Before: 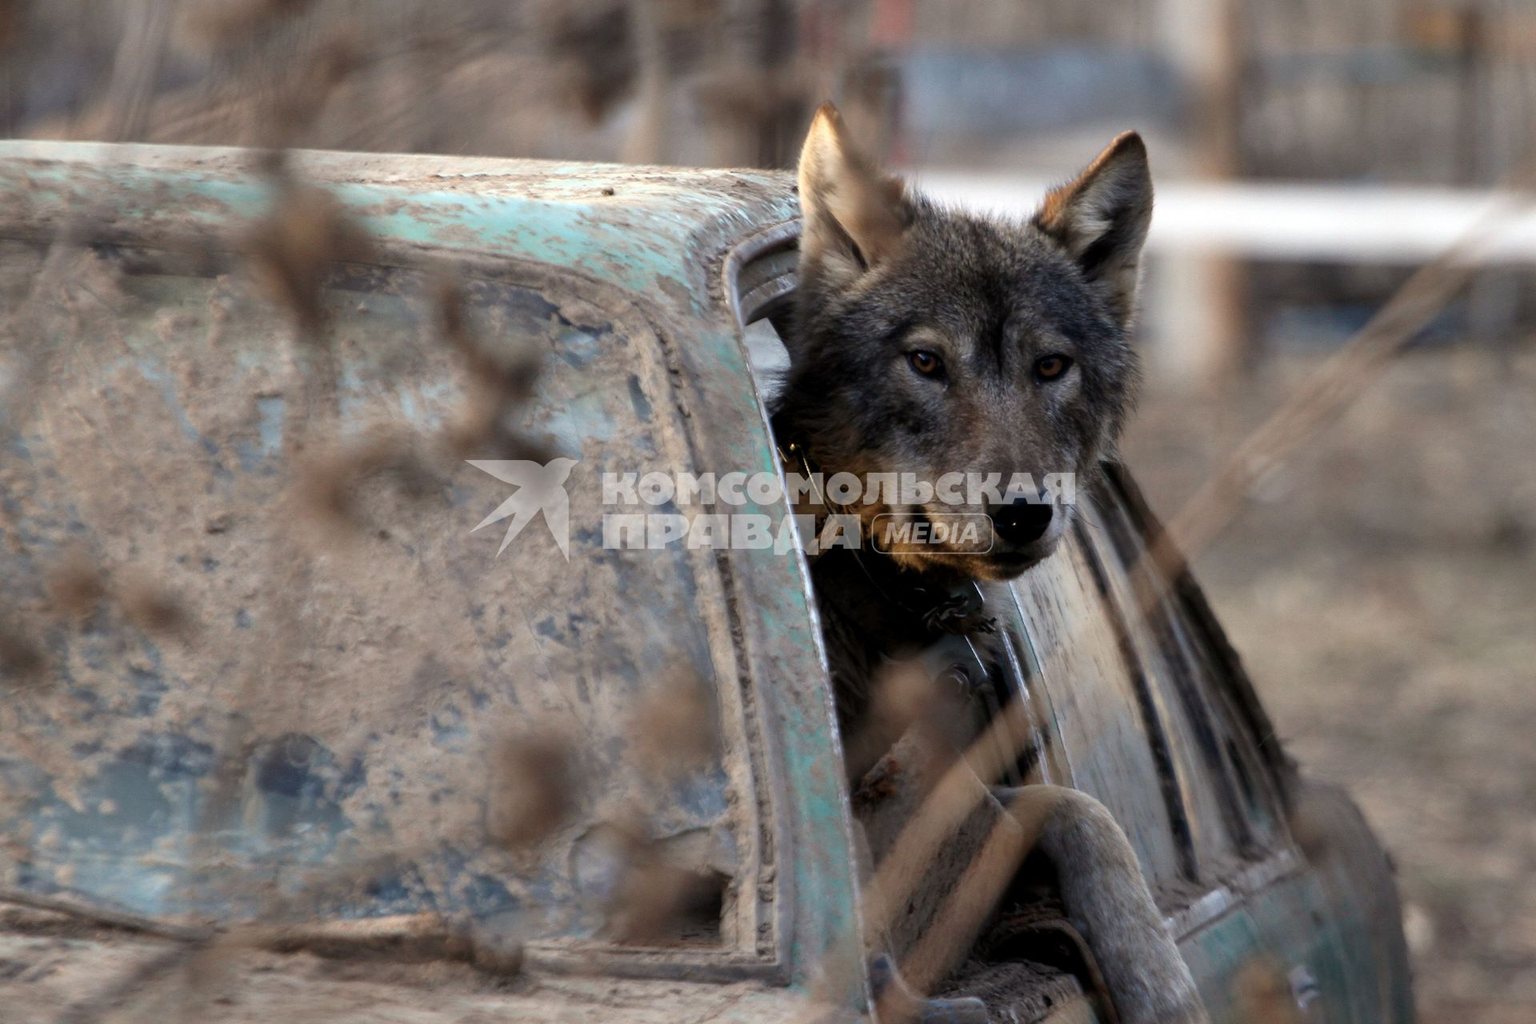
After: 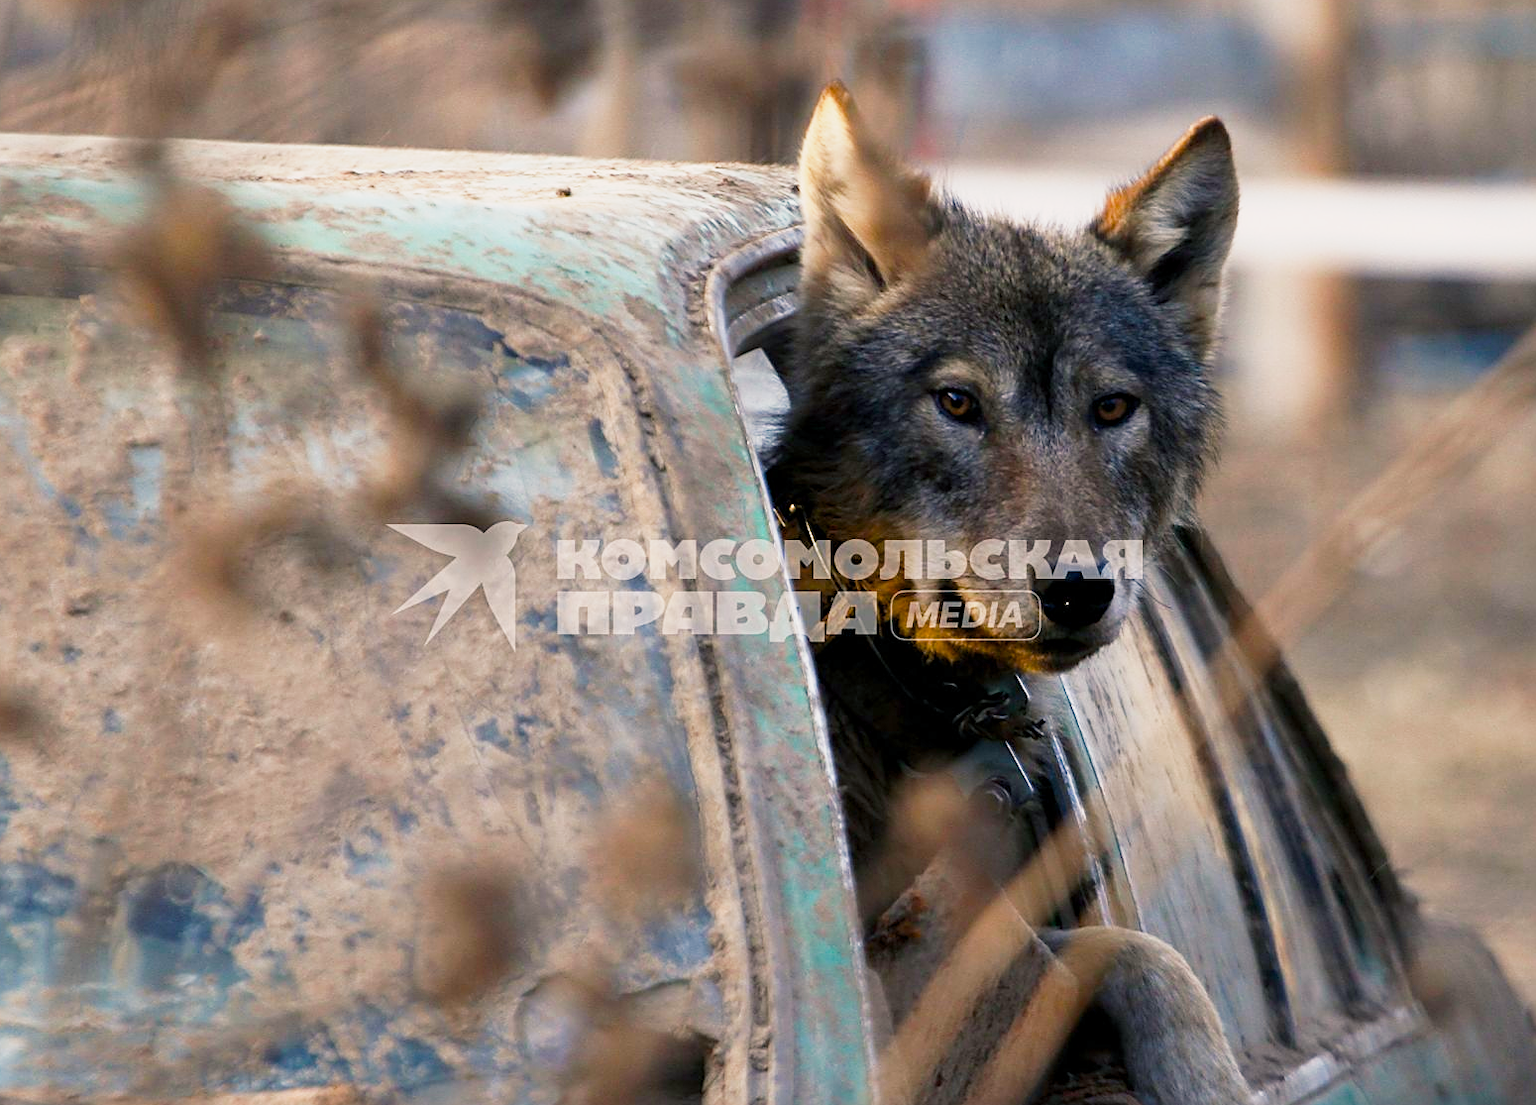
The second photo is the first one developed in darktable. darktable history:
crop: left 9.99%, top 3.603%, right 9.265%, bottom 9.145%
sharpen: on, module defaults
base curve: curves: ch0 [(0, 0) (0.088, 0.125) (0.176, 0.251) (0.354, 0.501) (0.613, 0.749) (1, 0.877)], preserve colors none
color balance rgb: power › chroma 0.484%, power › hue 215.38°, highlights gain › chroma 3.29%, highlights gain › hue 56.21°, linear chroma grading › global chroma 14.501%, perceptual saturation grading › global saturation 0.127%, perceptual saturation grading › highlights -16.88%, perceptual saturation grading › mid-tones 32.62%, perceptual saturation grading › shadows 50.474%
